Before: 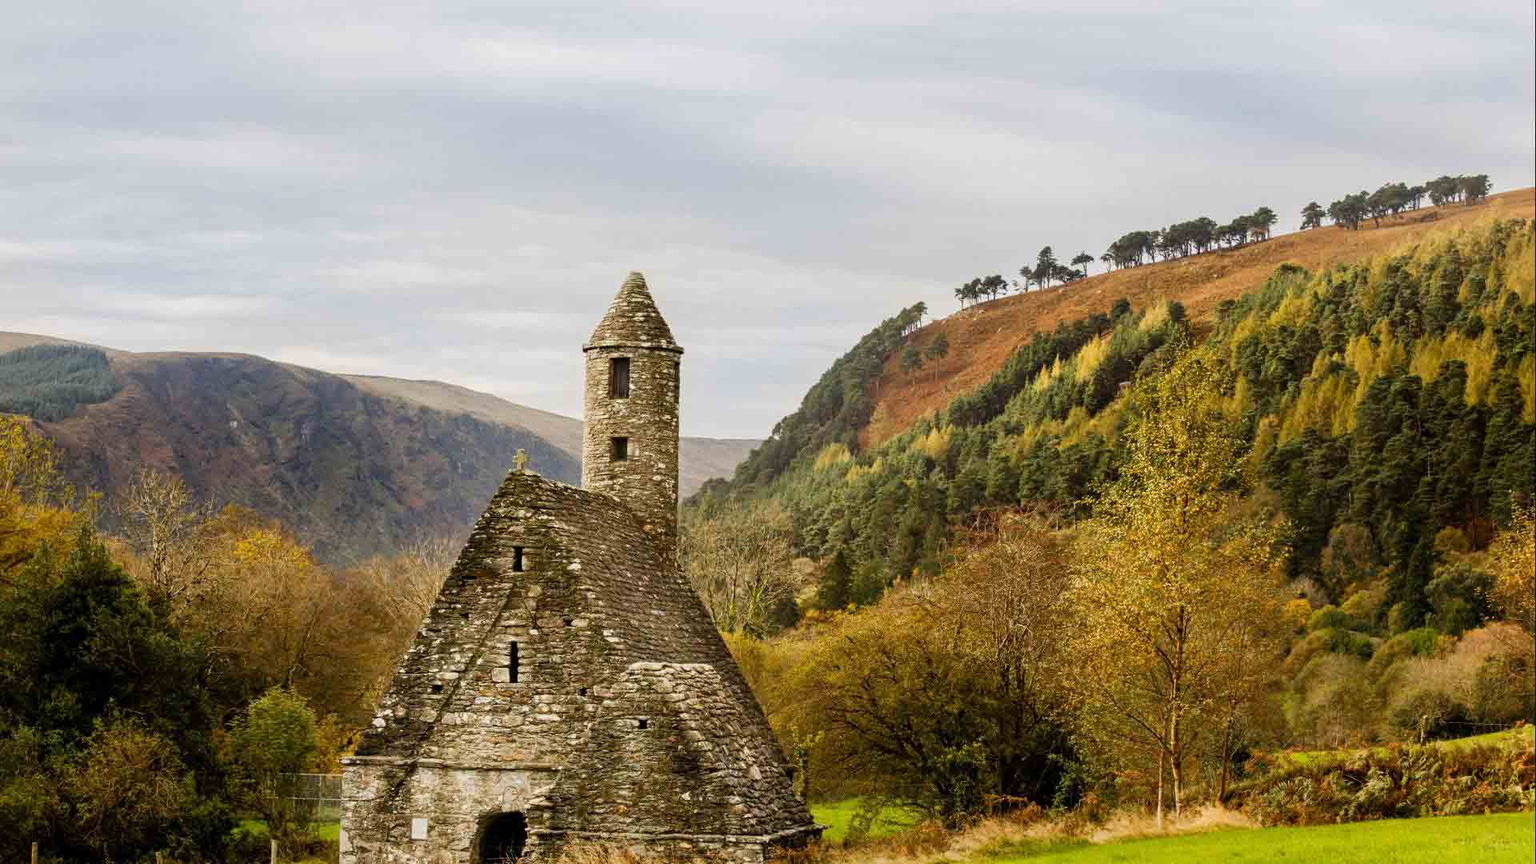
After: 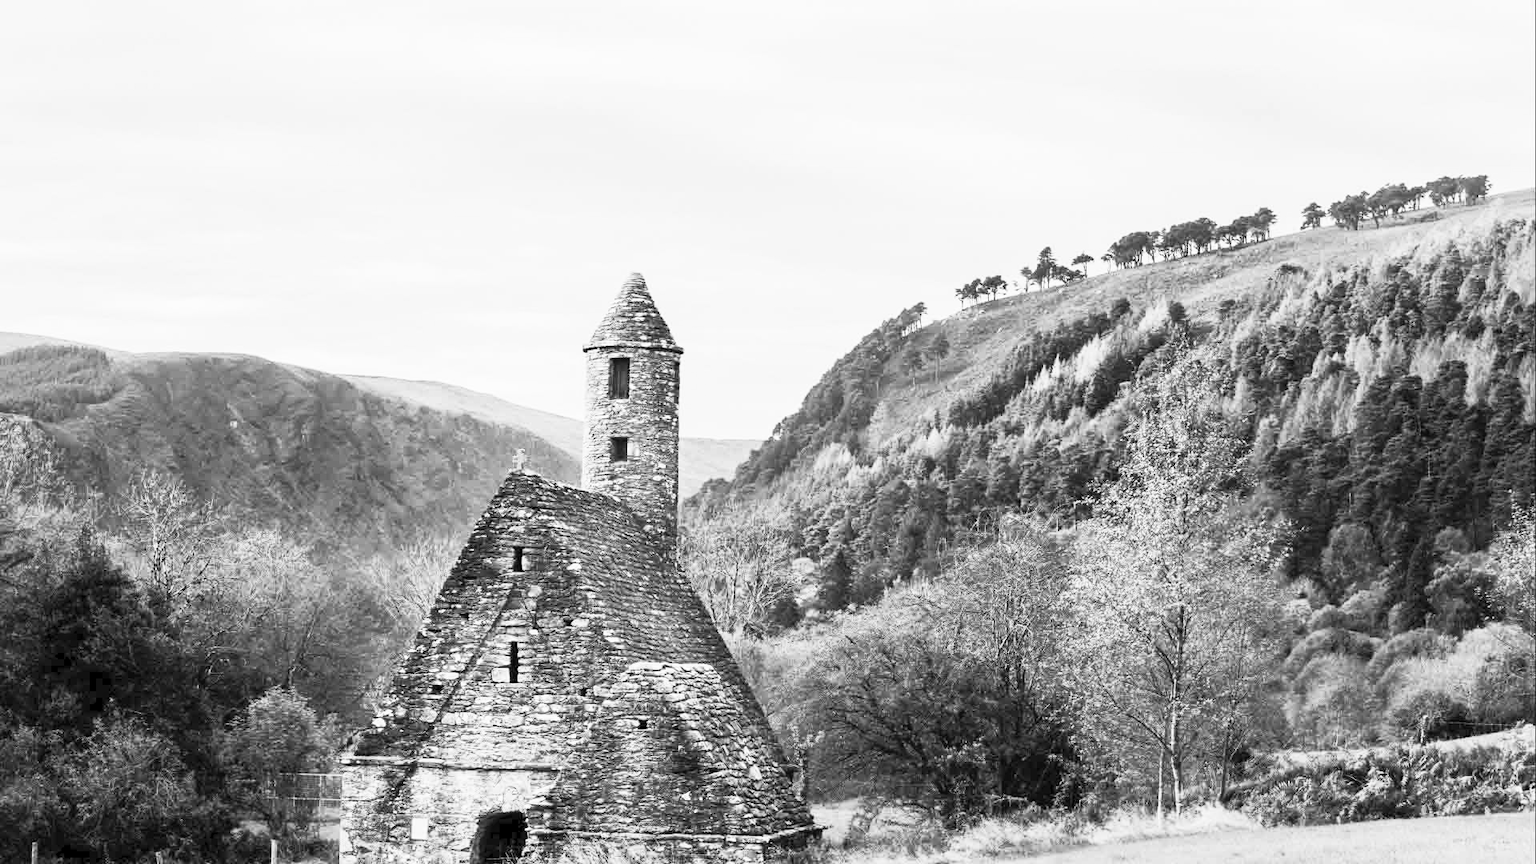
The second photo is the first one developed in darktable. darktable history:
contrast brightness saturation: contrast 0.43, brightness 0.56, saturation -0.19
monochrome: a 2.21, b -1.33, size 2.2
